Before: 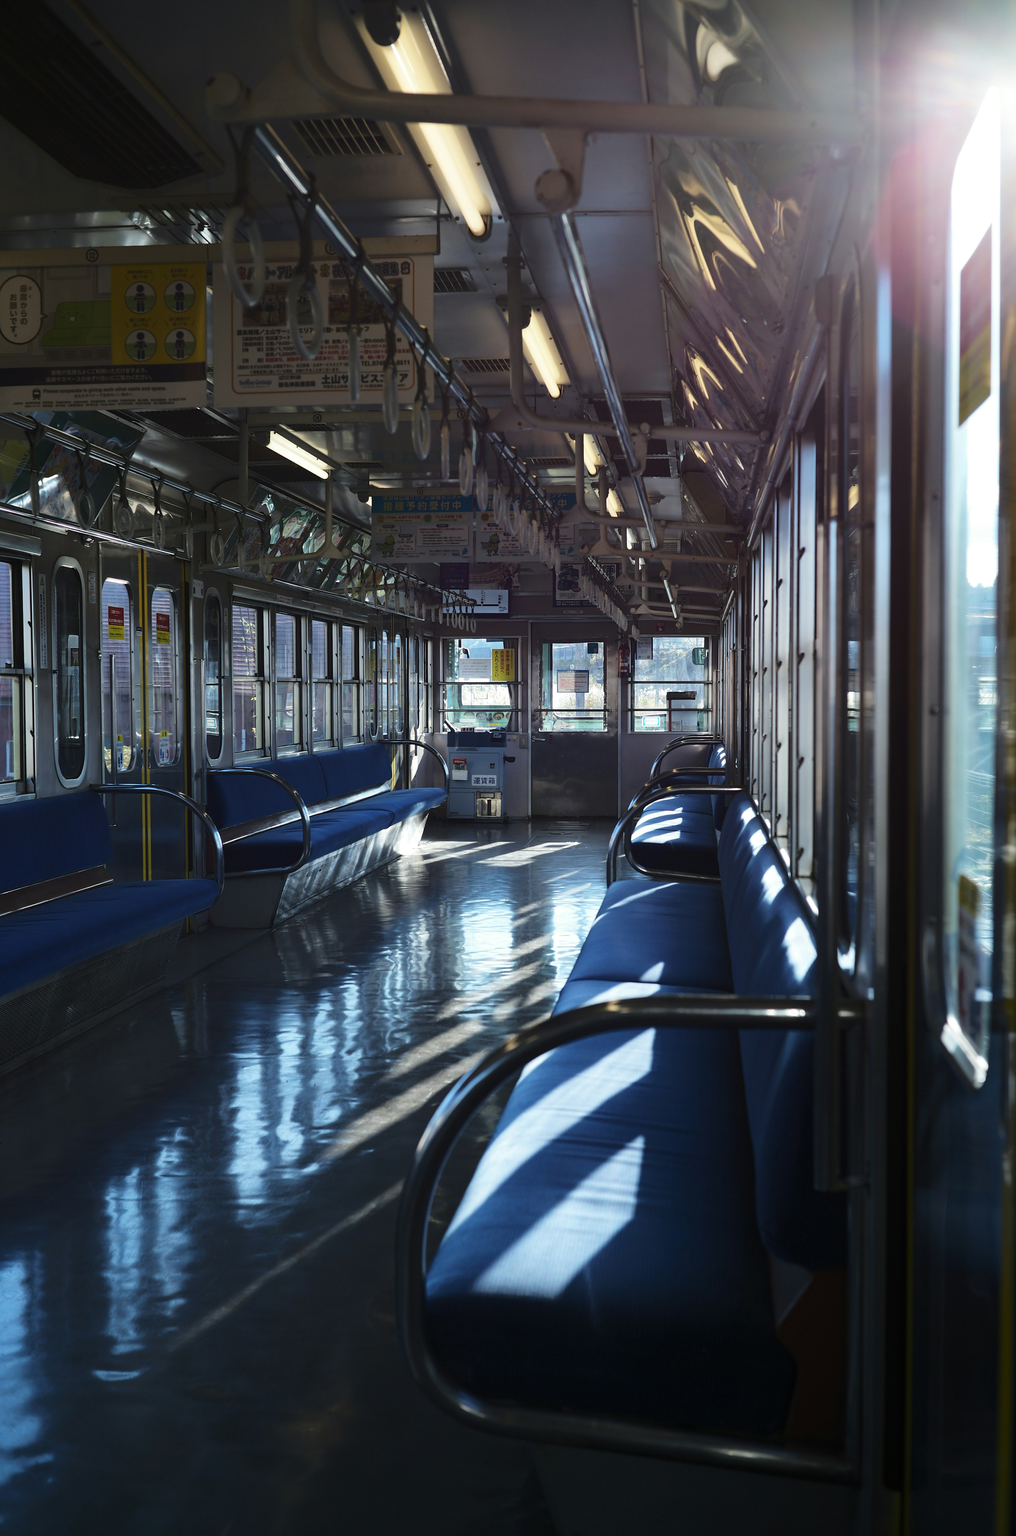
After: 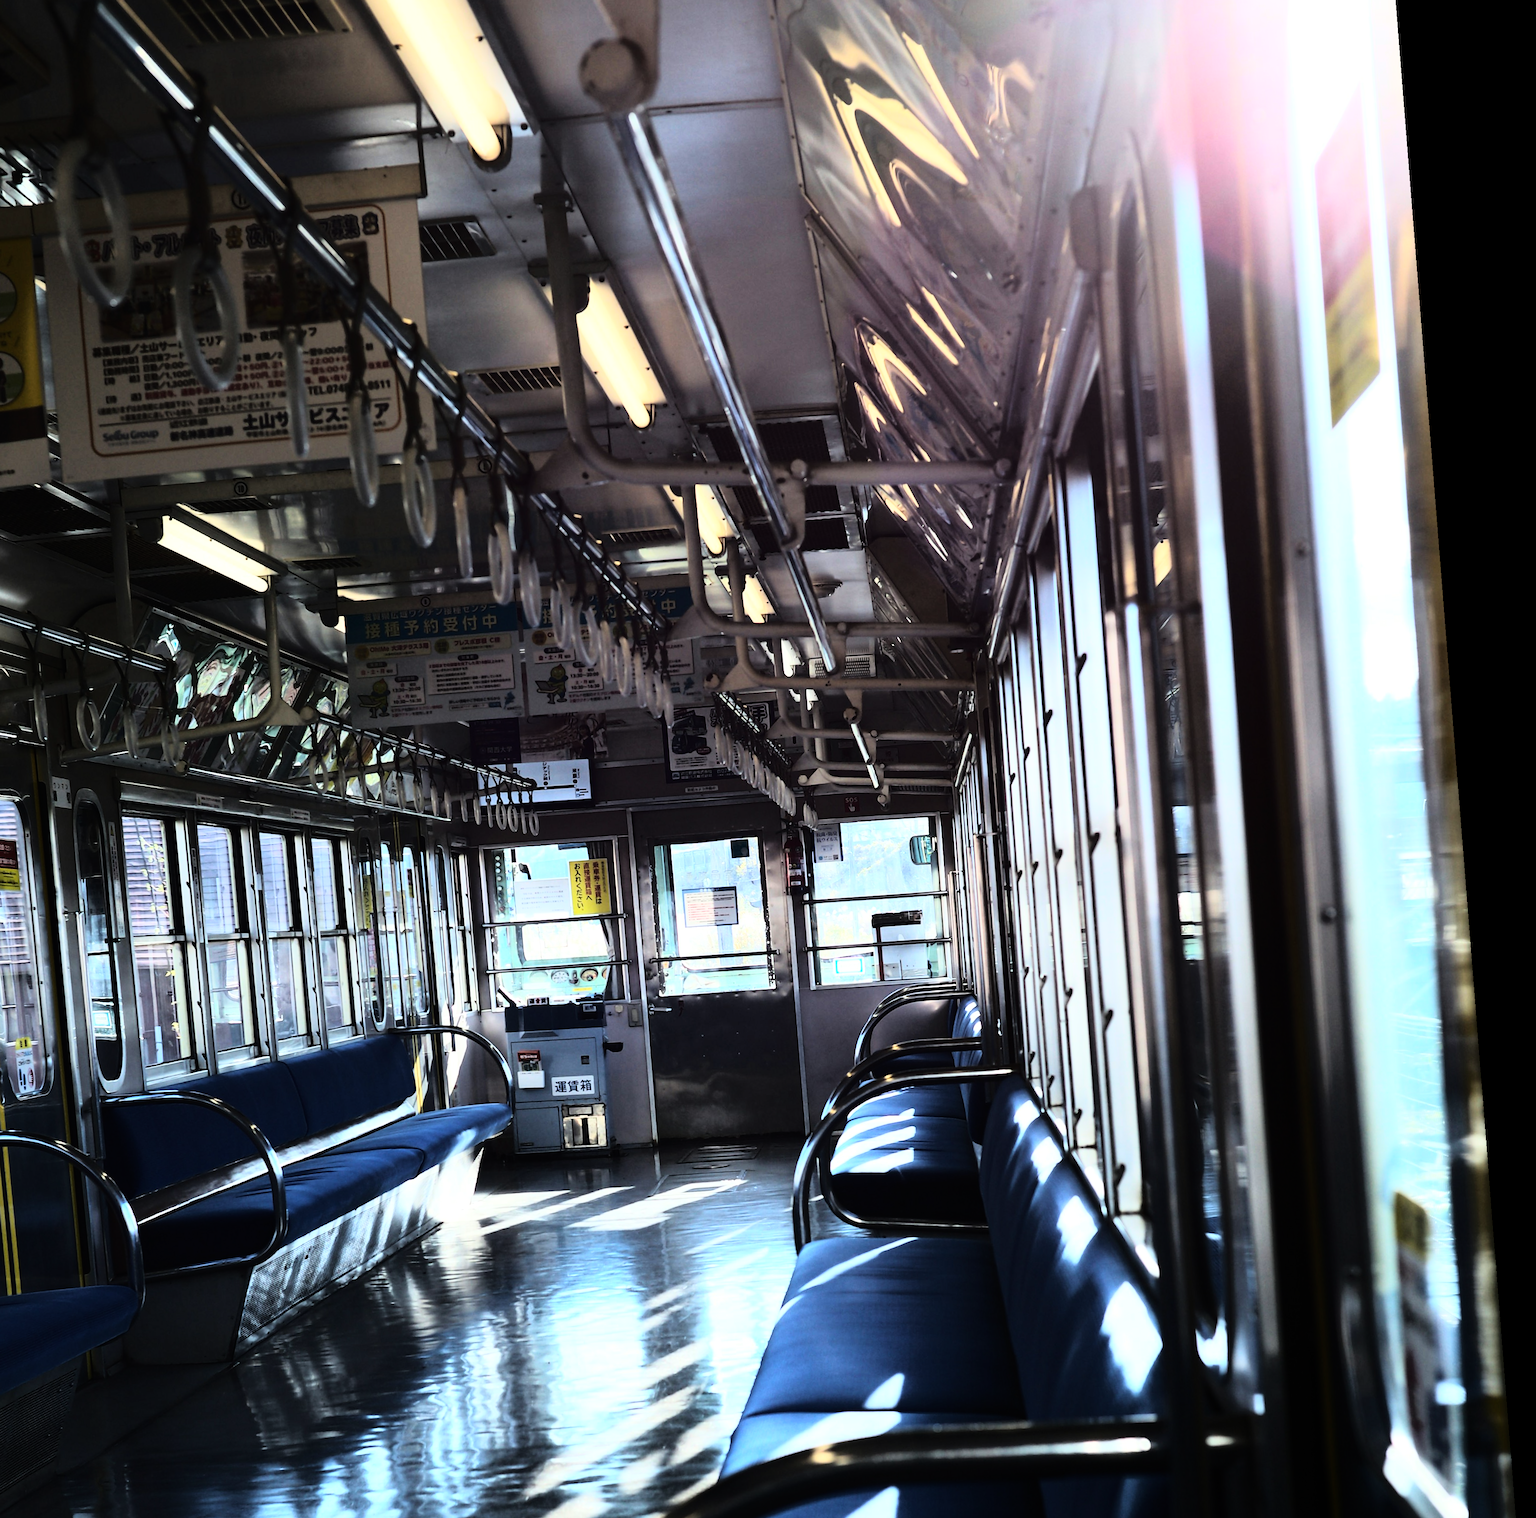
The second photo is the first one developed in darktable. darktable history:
rgb curve: curves: ch0 [(0, 0) (0.21, 0.15) (0.24, 0.21) (0.5, 0.75) (0.75, 0.96) (0.89, 0.99) (1, 1)]; ch1 [(0, 0.02) (0.21, 0.13) (0.25, 0.2) (0.5, 0.67) (0.75, 0.9) (0.89, 0.97) (1, 1)]; ch2 [(0, 0.02) (0.21, 0.13) (0.25, 0.2) (0.5, 0.67) (0.75, 0.9) (0.89, 0.97) (1, 1)], compensate middle gray true
exposure: black level correction 0.001, exposure 0.14 EV, compensate highlight preservation false
rotate and perspective: rotation -4.2°, shear 0.006, automatic cropping off
crop: left 18.38%, top 11.092%, right 2.134%, bottom 33.217%
